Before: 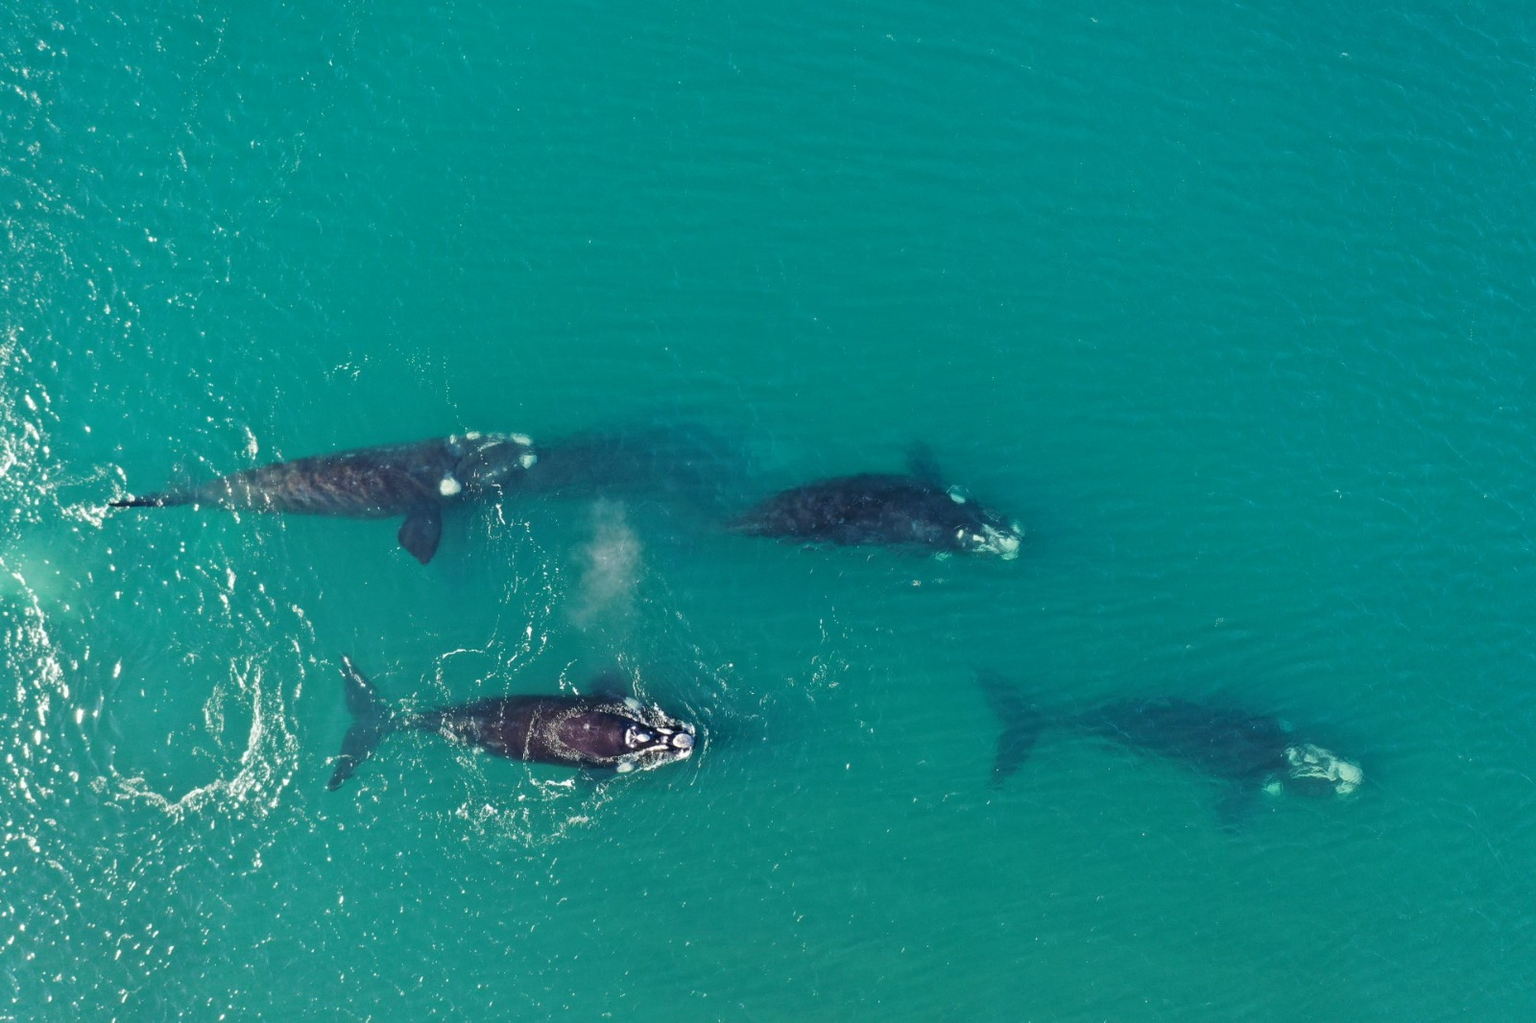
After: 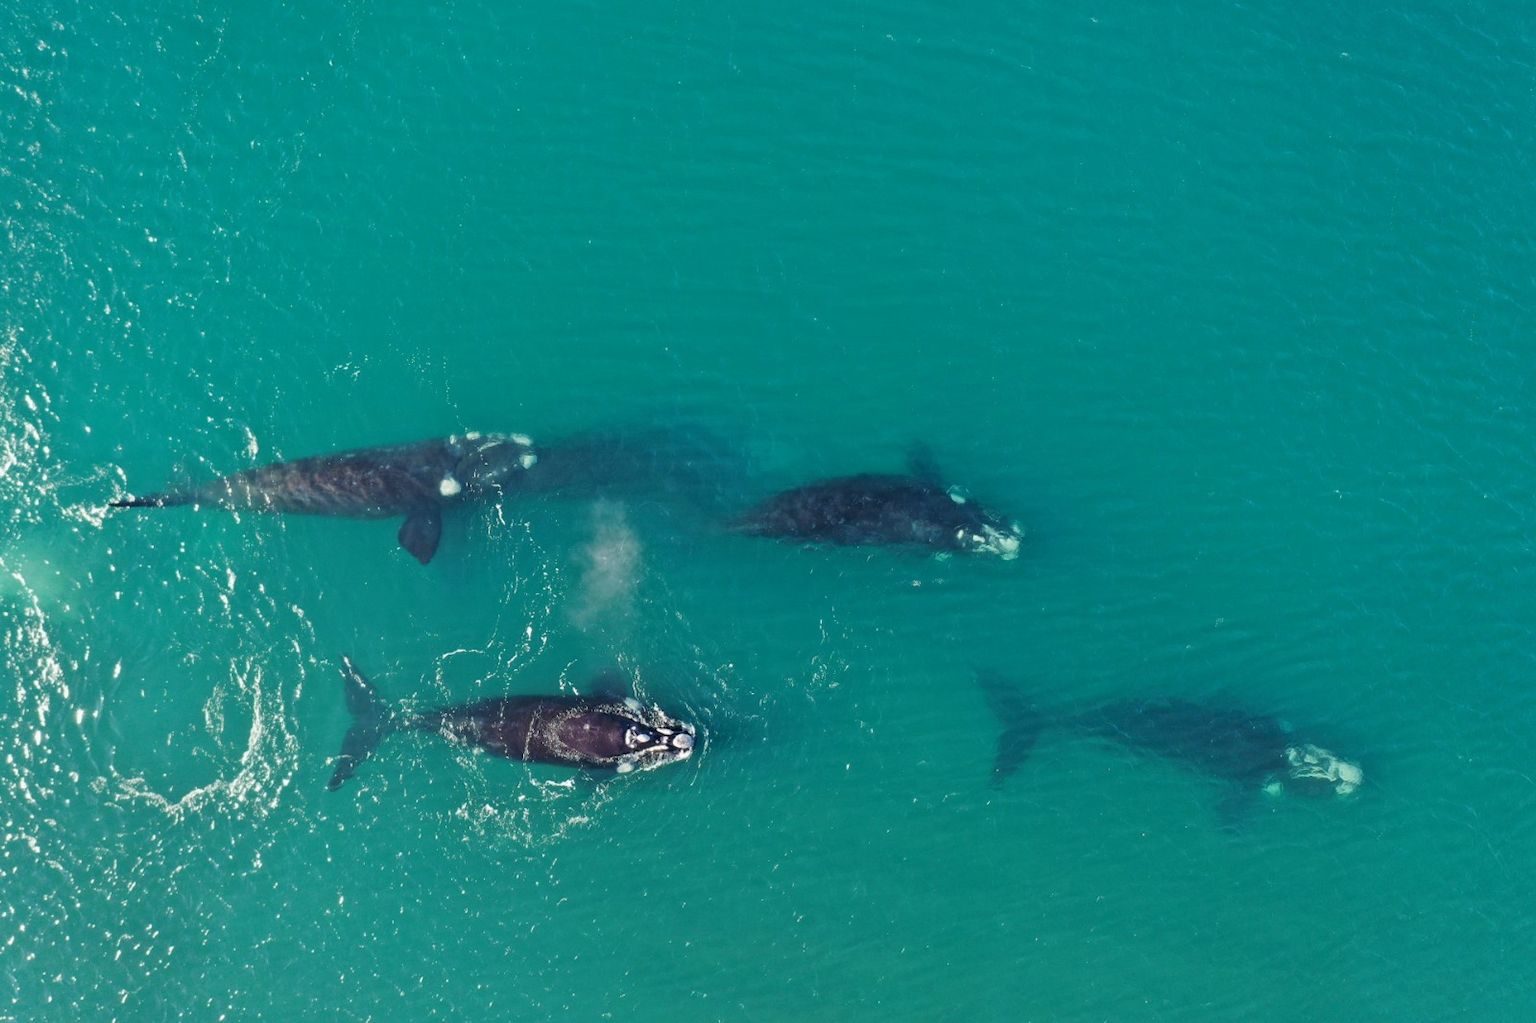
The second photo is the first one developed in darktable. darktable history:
tone equalizer: -7 EV 0.202 EV, -6 EV 0.148 EV, -5 EV 0.091 EV, -4 EV 0.037 EV, -2 EV -0.039 EV, -1 EV -0.064 EV, +0 EV -0.06 EV, mask exposure compensation -0.496 EV
